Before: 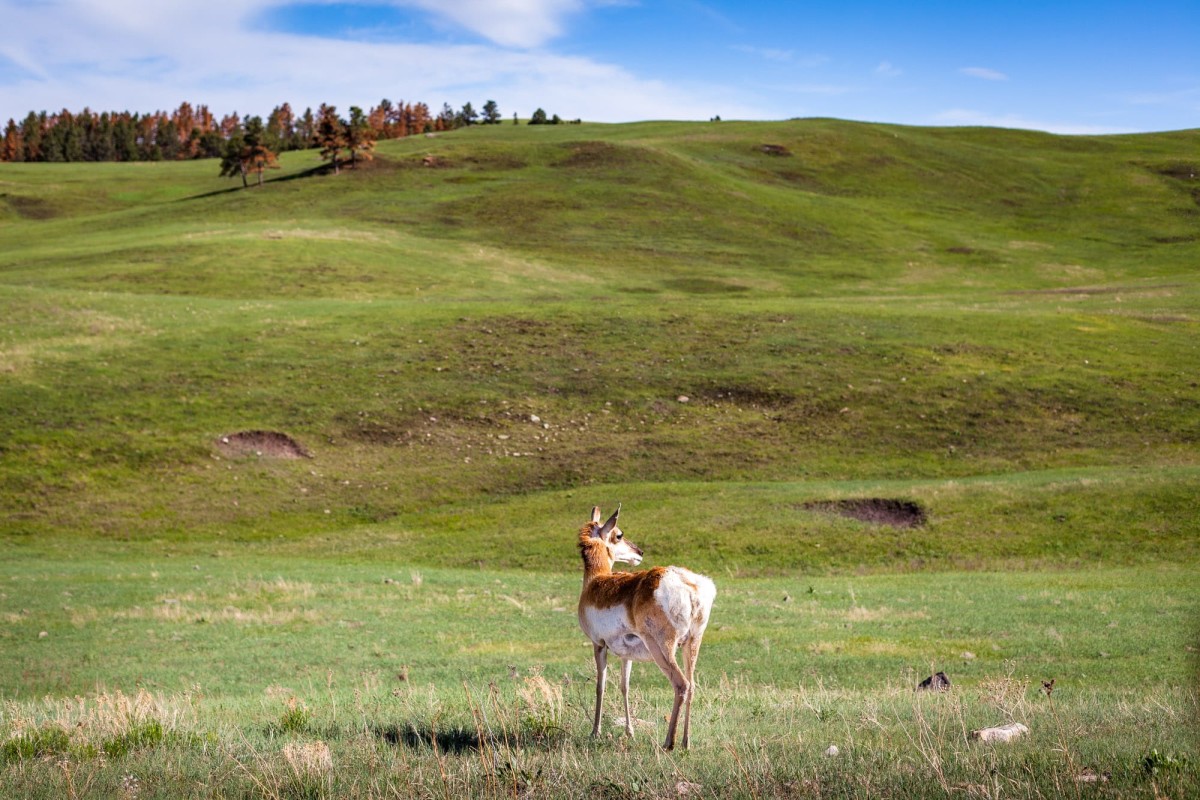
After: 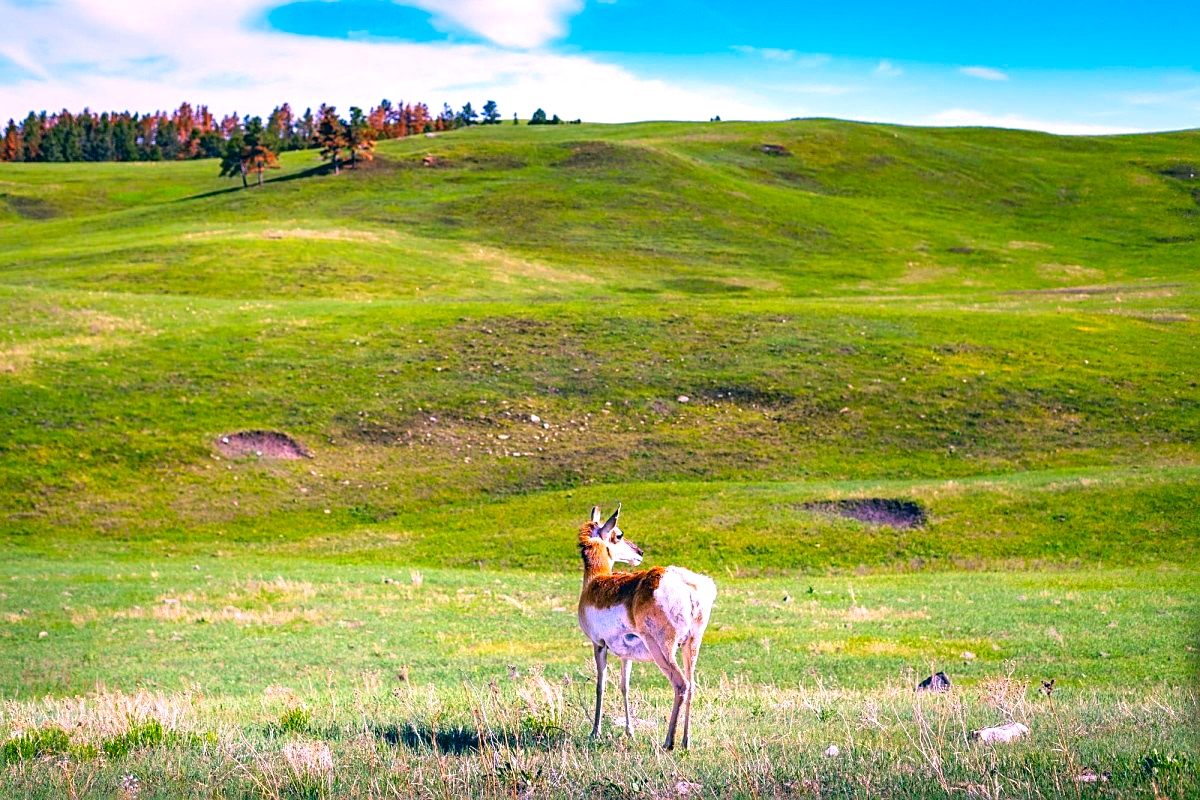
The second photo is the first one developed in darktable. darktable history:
contrast brightness saturation: saturation 0.18
tone equalizer: on, module defaults
exposure: black level correction 0.001, exposure 0.675 EV, compensate highlight preservation false
sharpen: on, module defaults
color correction: highlights a* 17.03, highlights b* 0.205, shadows a* -15.38, shadows b* -14.56, saturation 1.5
white balance: red 0.926, green 1.003, blue 1.133
